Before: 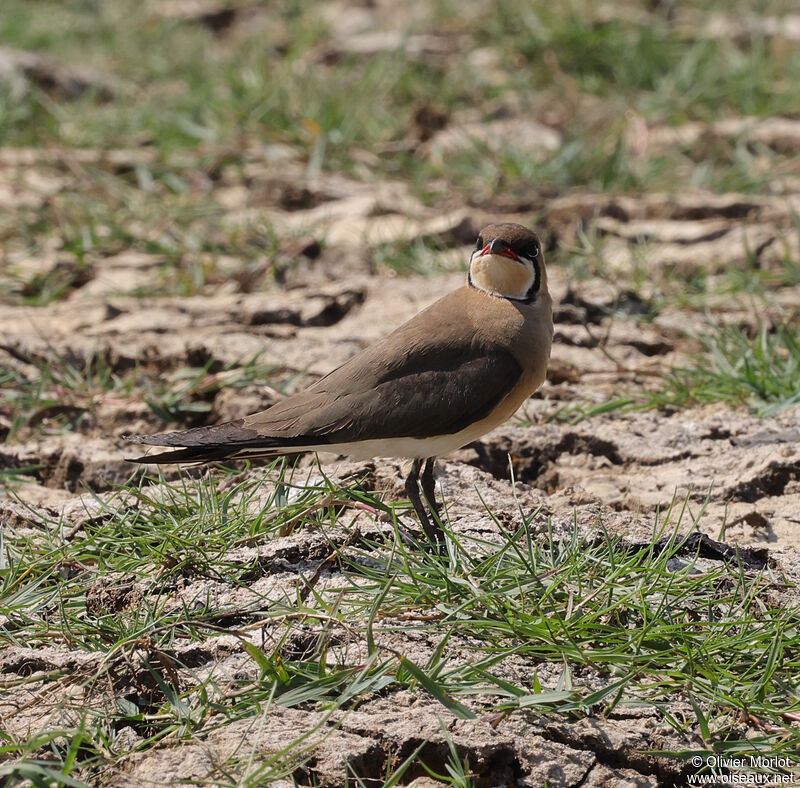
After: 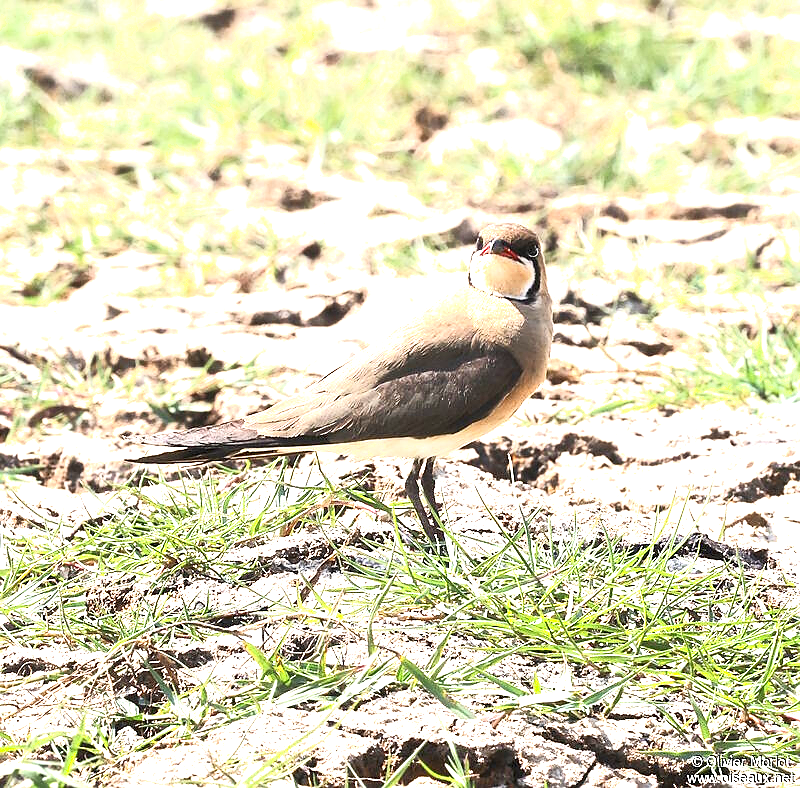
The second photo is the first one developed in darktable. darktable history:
exposure: exposure 2.25 EV, compensate highlight preservation false
shadows and highlights: shadows 0, highlights 40
sharpen: radius 0.969, amount 0.604
